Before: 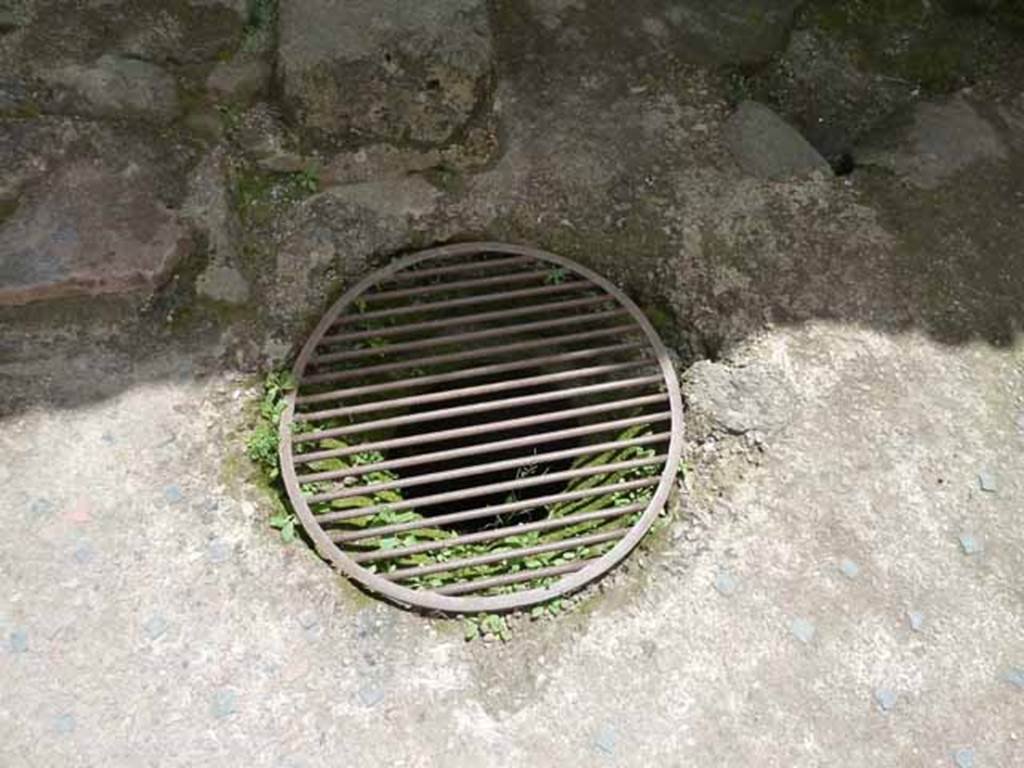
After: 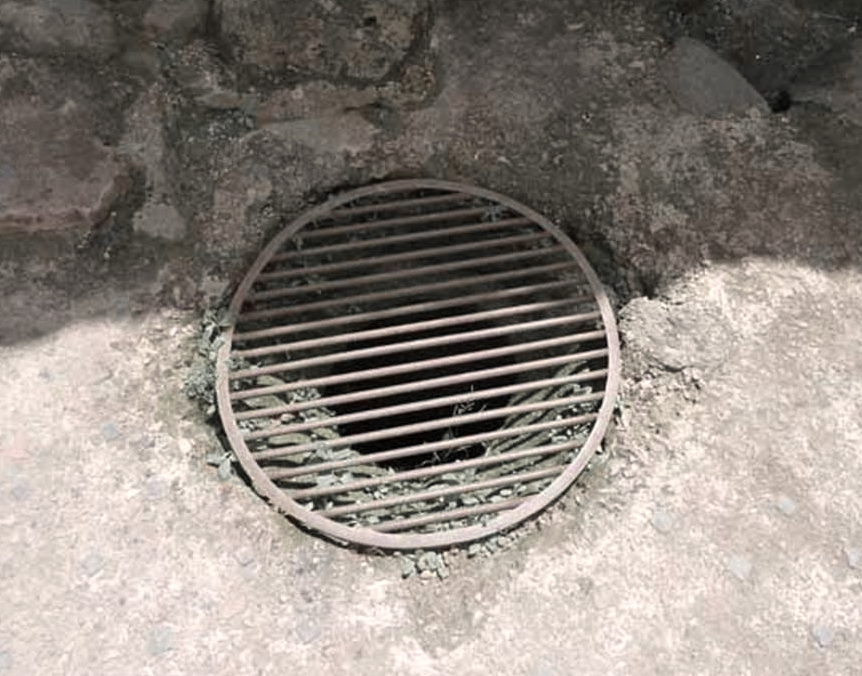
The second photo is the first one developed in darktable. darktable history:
color zones: curves: ch0 [(0, 0.447) (0.184, 0.543) (0.323, 0.476) (0.429, 0.445) (0.571, 0.443) (0.714, 0.451) (0.857, 0.452) (1, 0.447)]; ch1 [(0, 0.464) (0.176, 0.46) (0.287, 0.177) (0.429, 0.002) (0.571, 0) (0.714, 0) (0.857, 0) (1, 0.464)]
color correction: highlights a* 5.51, highlights b* 5.17, saturation 0.638
crop: left 6.236%, top 8.237%, right 9.536%, bottom 3.651%
